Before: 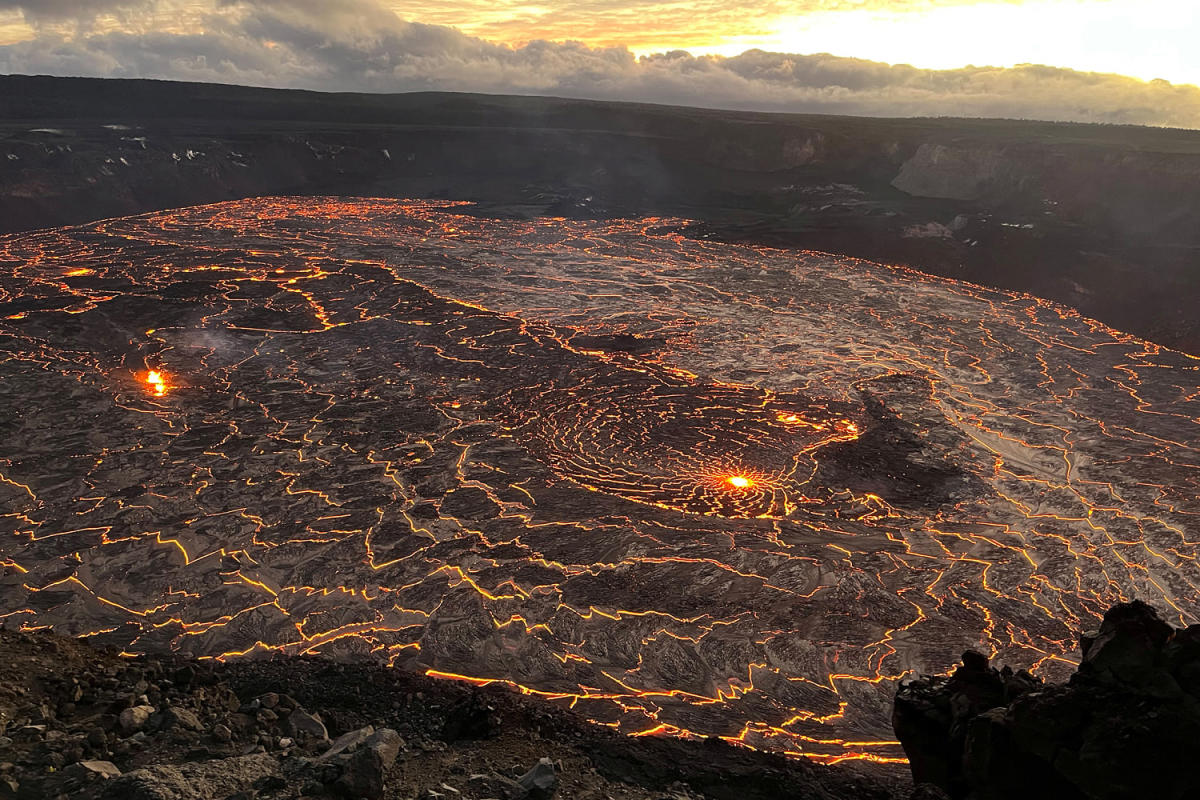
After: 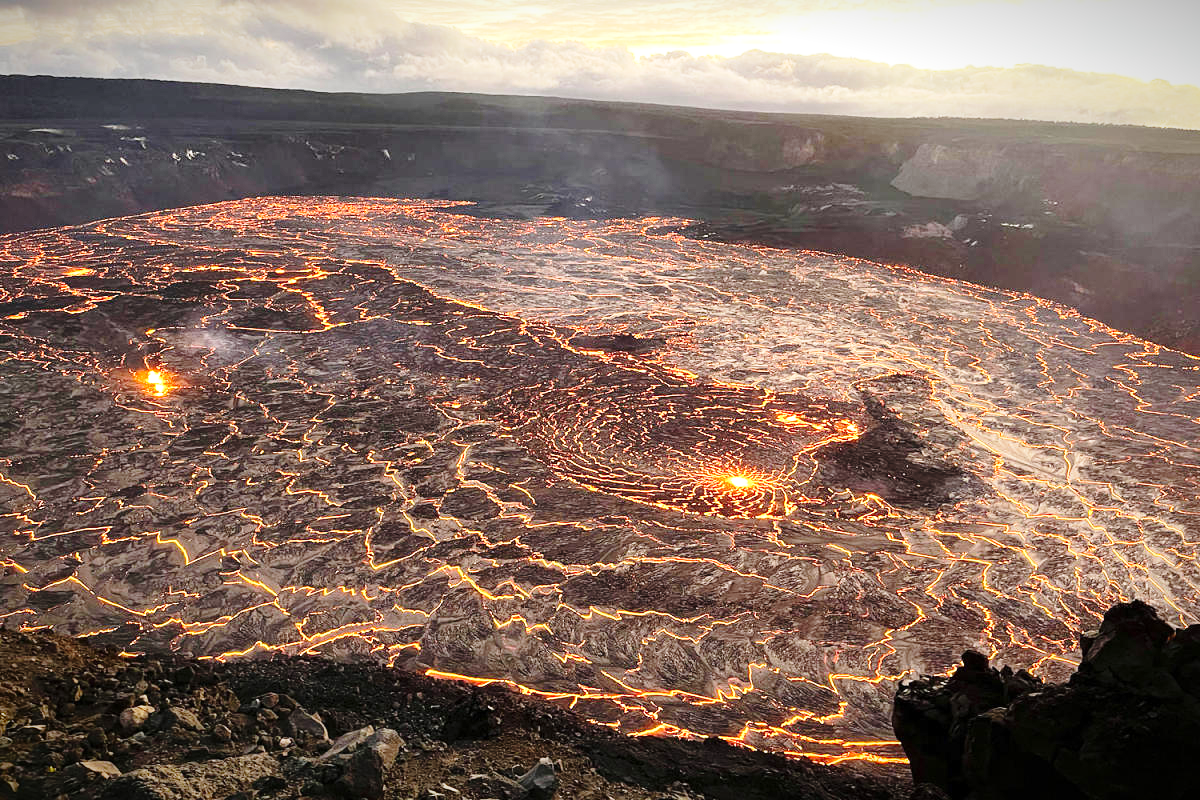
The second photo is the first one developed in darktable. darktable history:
vignetting: fall-off start 98.29%, fall-off radius 100%, brightness -1, saturation 0.5, width/height ratio 1.428
exposure: exposure 0.766 EV, compensate highlight preservation false
base curve: curves: ch0 [(0, 0) (0.028, 0.03) (0.121, 0.232) (0.46, 0.748) (0.859, 0.968) (1, 1)], preserve colors none
